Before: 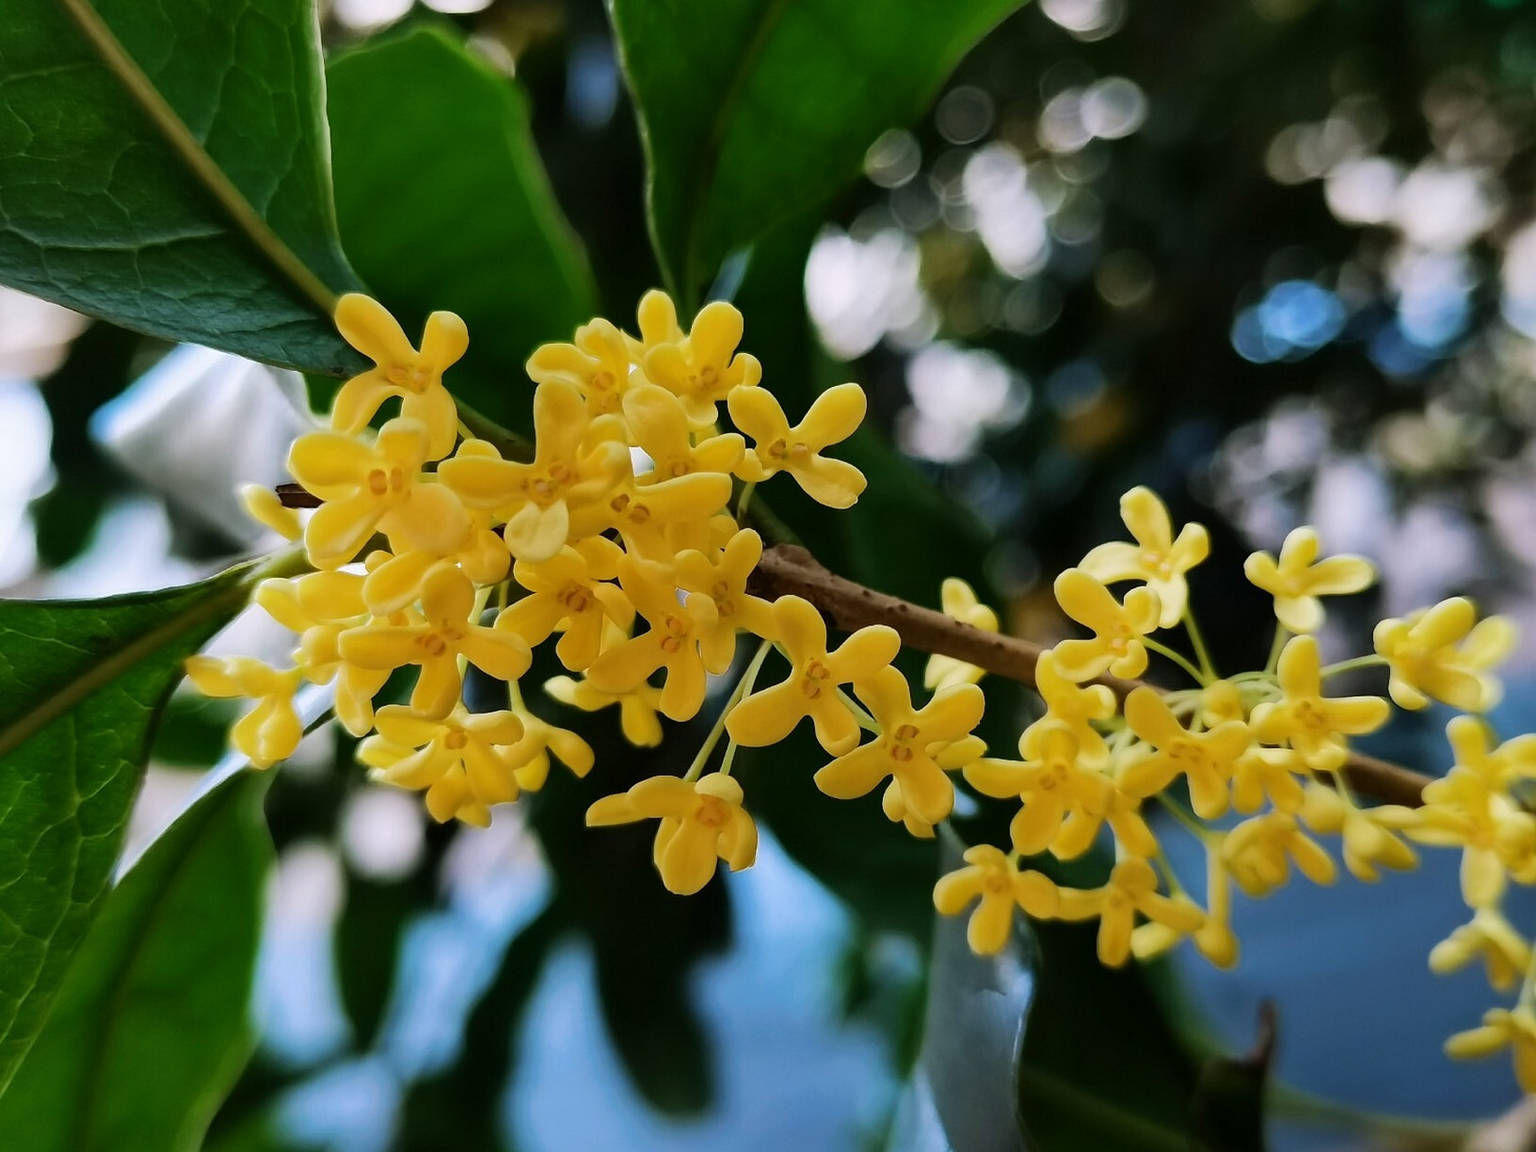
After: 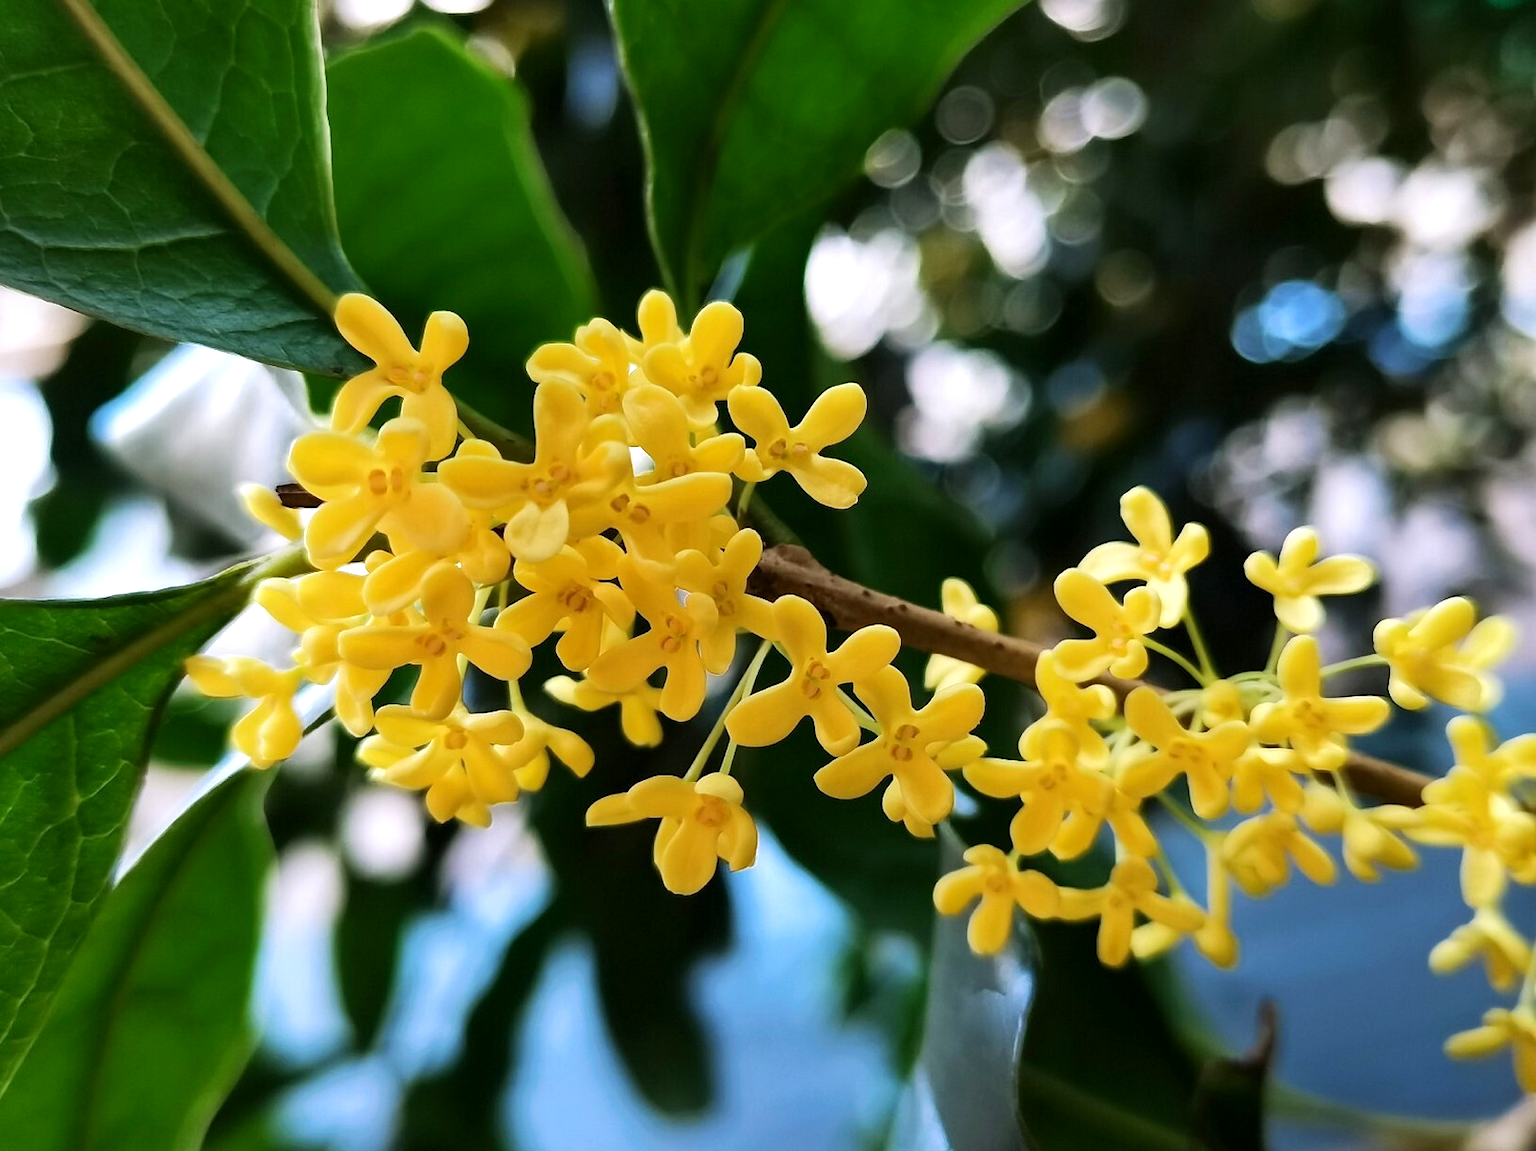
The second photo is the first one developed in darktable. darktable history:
exposure: black level correction 0.001, exposure 0.498 EV, compensate exposure bias true, compensate highlight preservation false
tone equalizer: edges refinement/feathering 500, mask exposure compensation -1.57 EV, preserve details no
